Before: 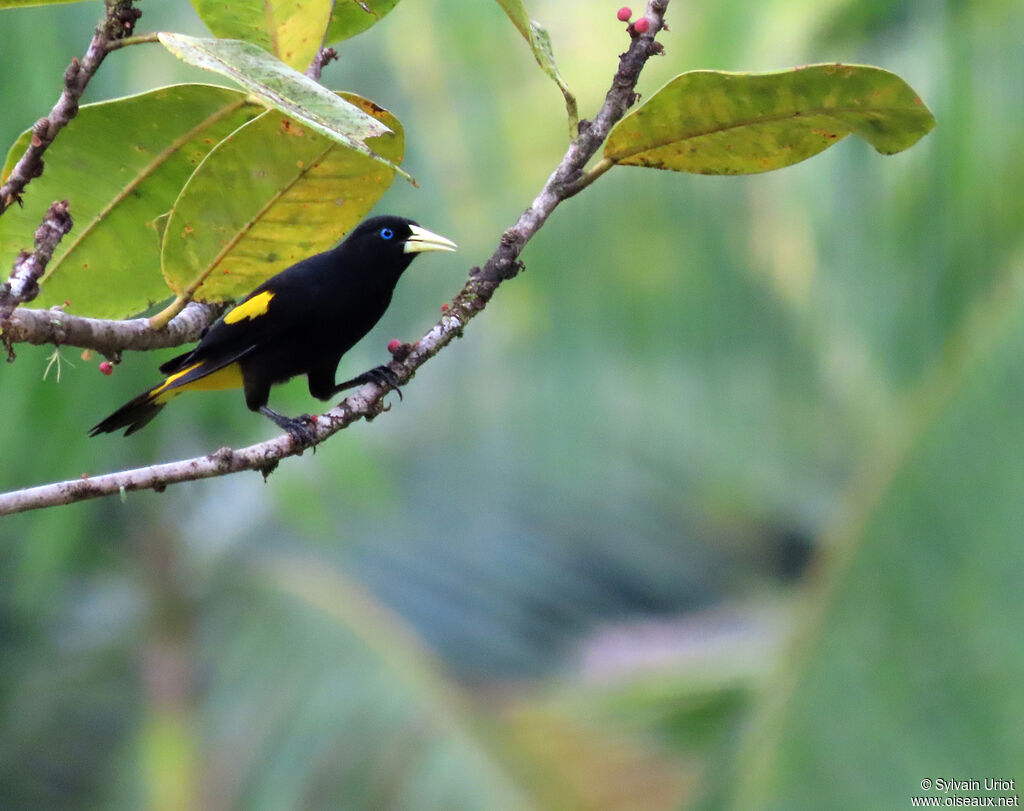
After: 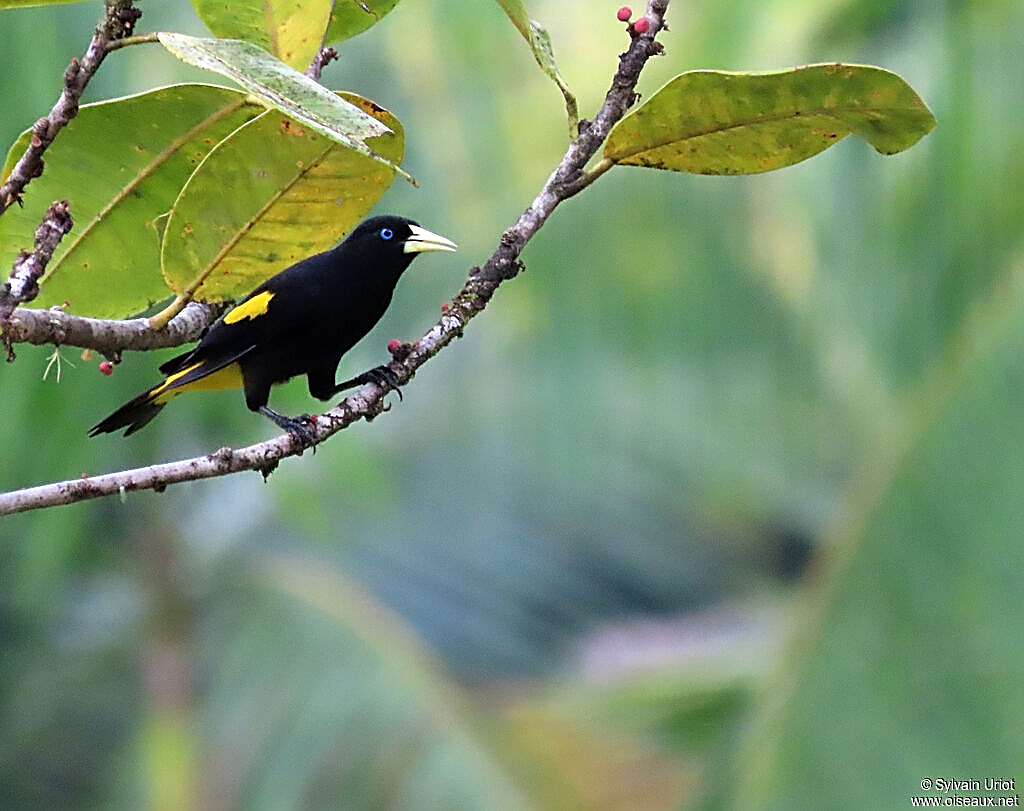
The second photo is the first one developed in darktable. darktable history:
sharpen: radius 1.685, amount 1.303
levels: black 0.016%
